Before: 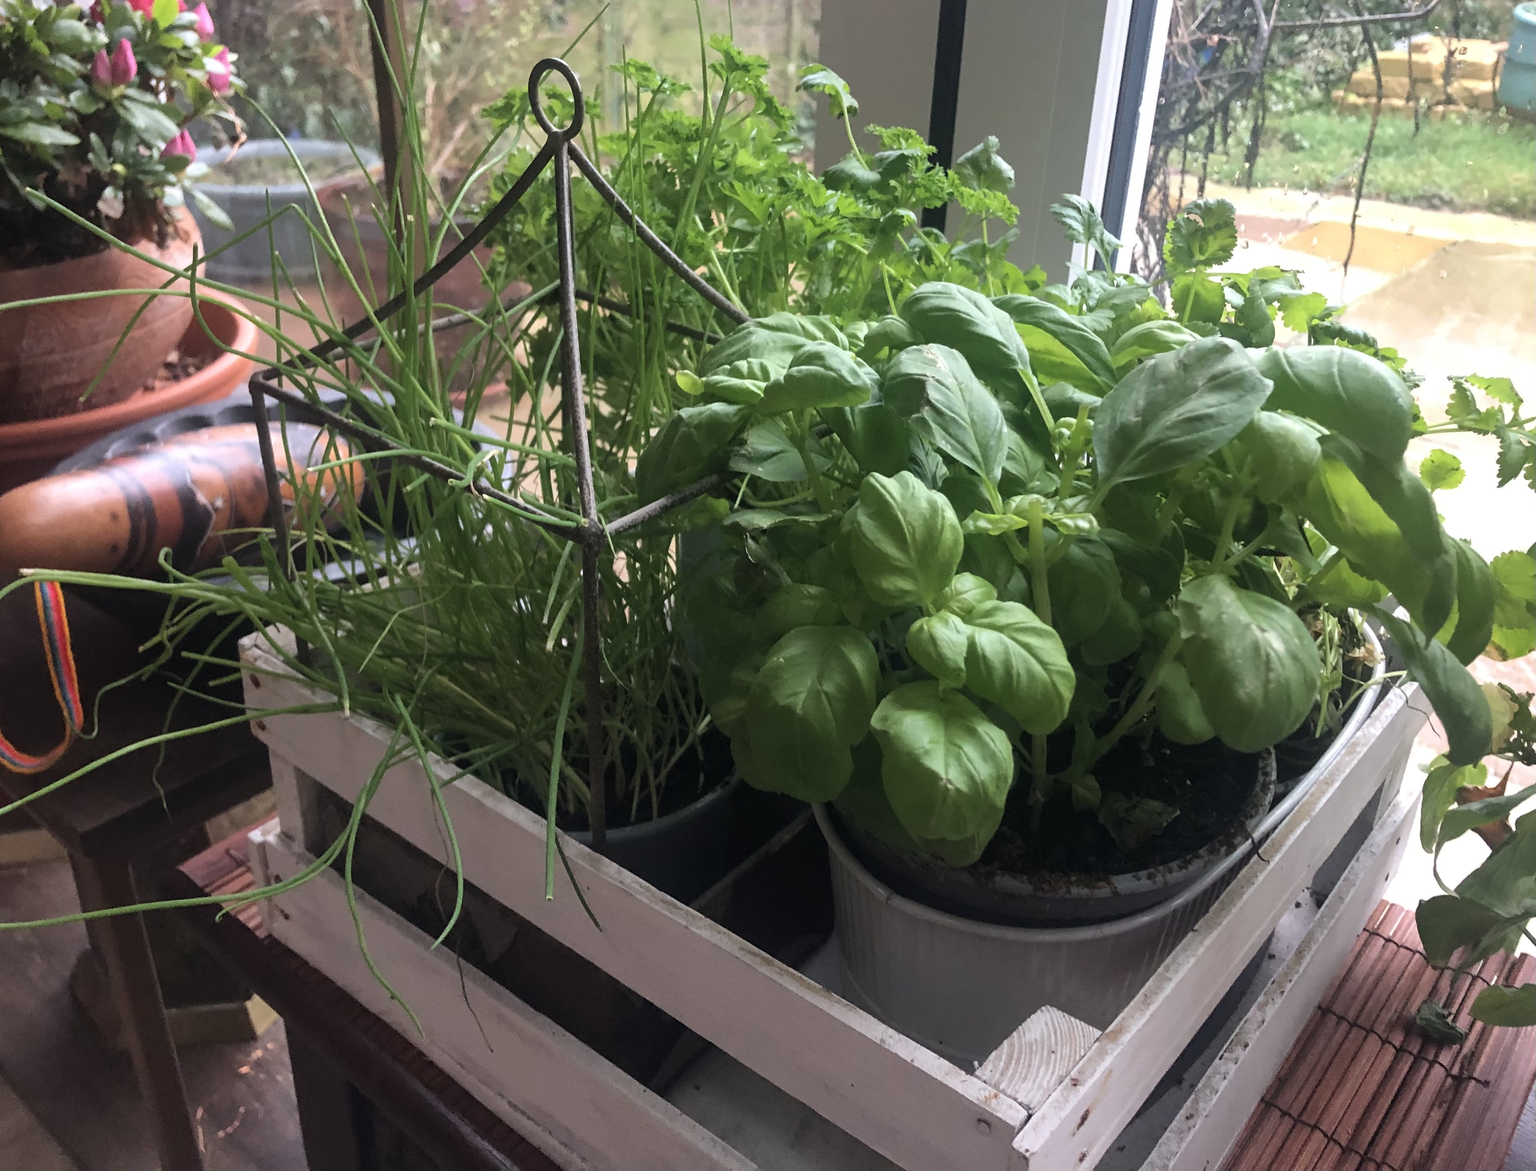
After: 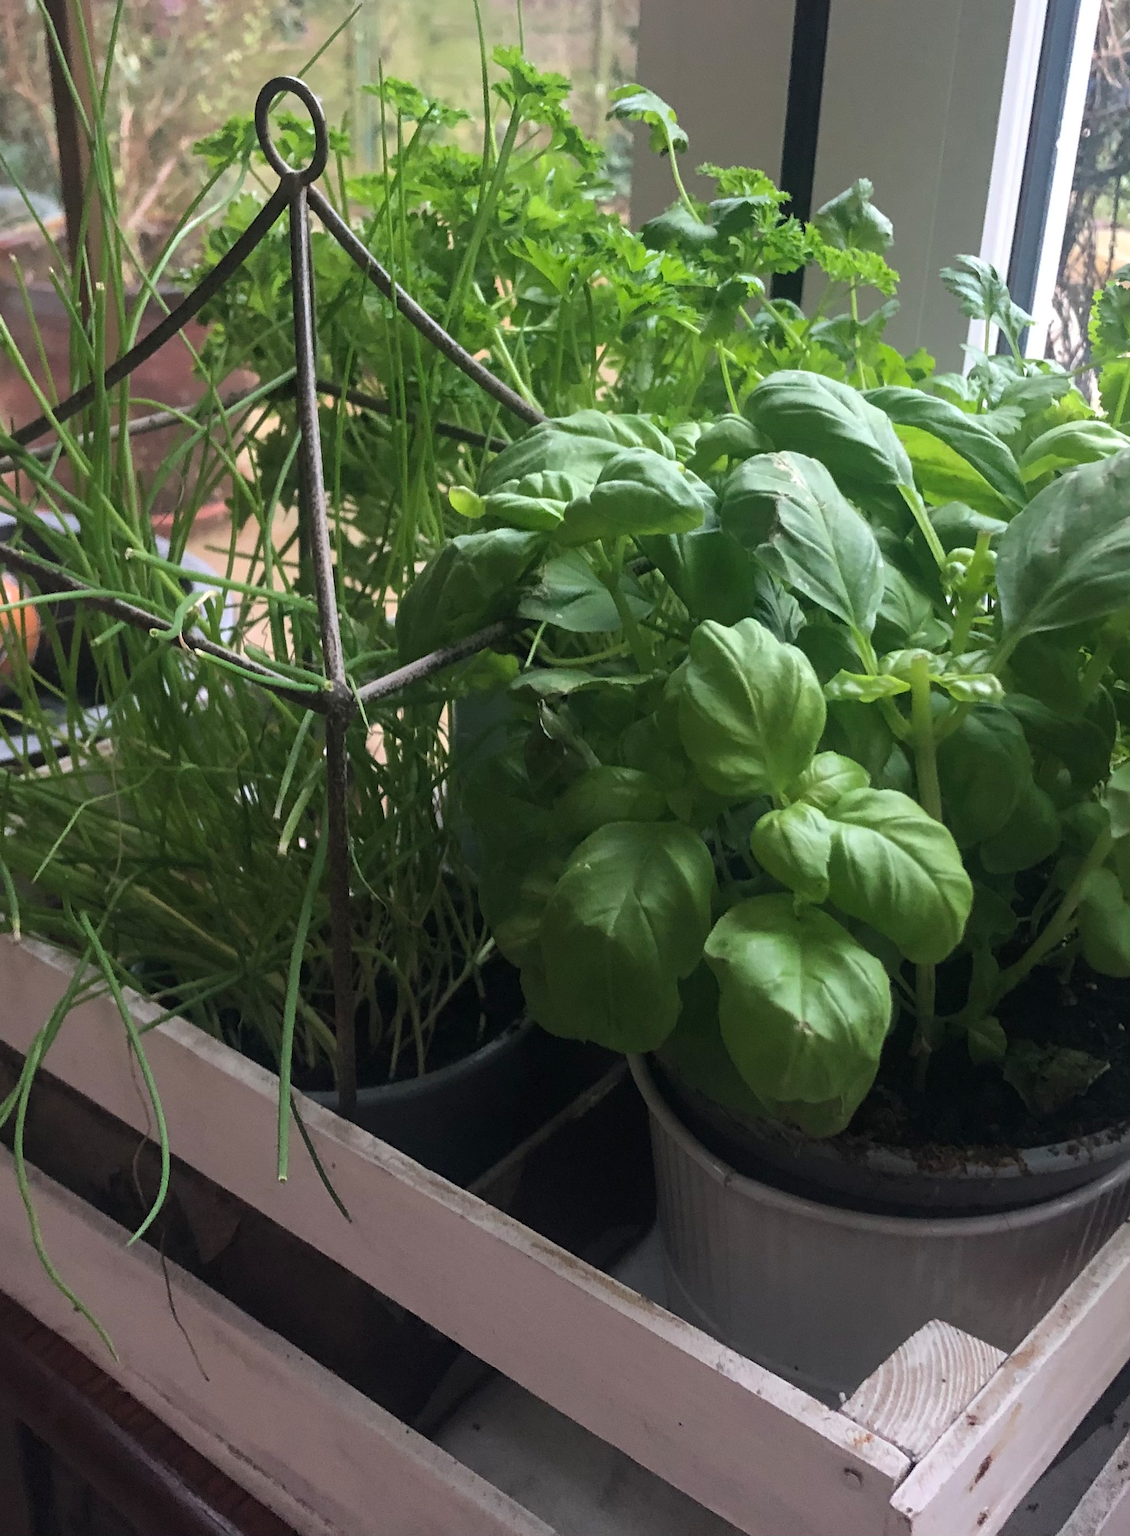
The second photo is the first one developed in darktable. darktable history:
crop: left 21.762%, right 22.155%, bottom 0.003%
